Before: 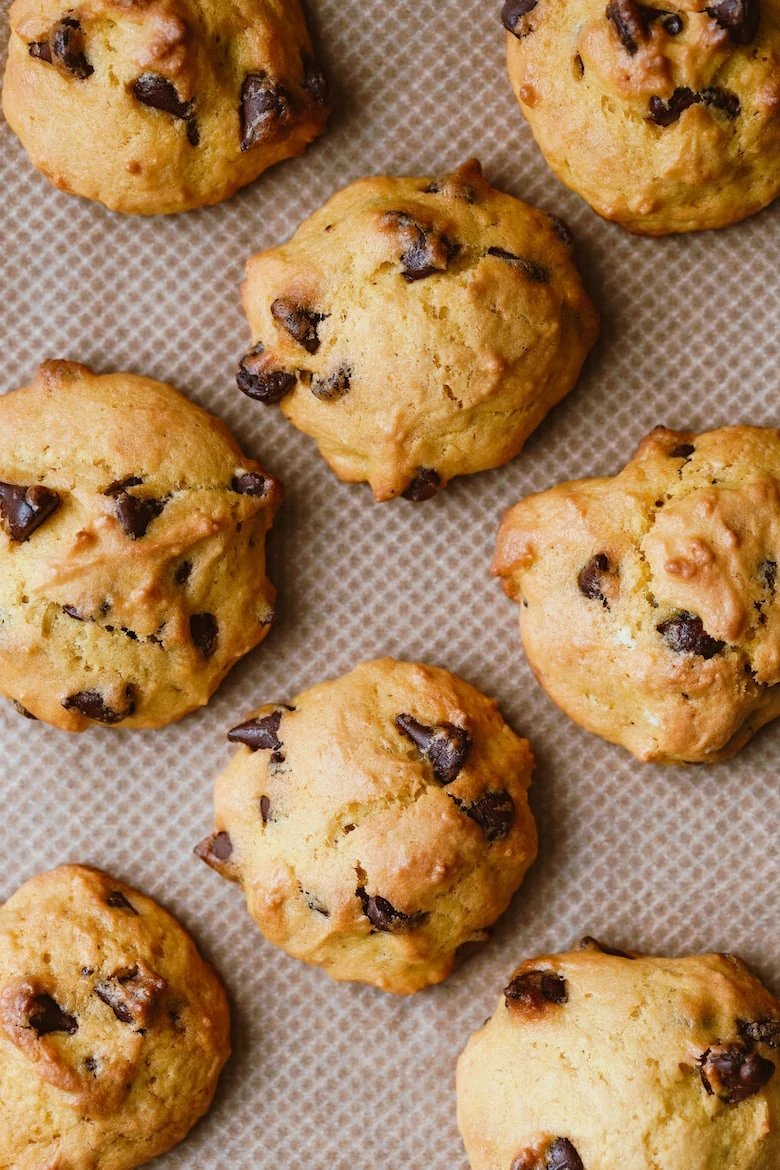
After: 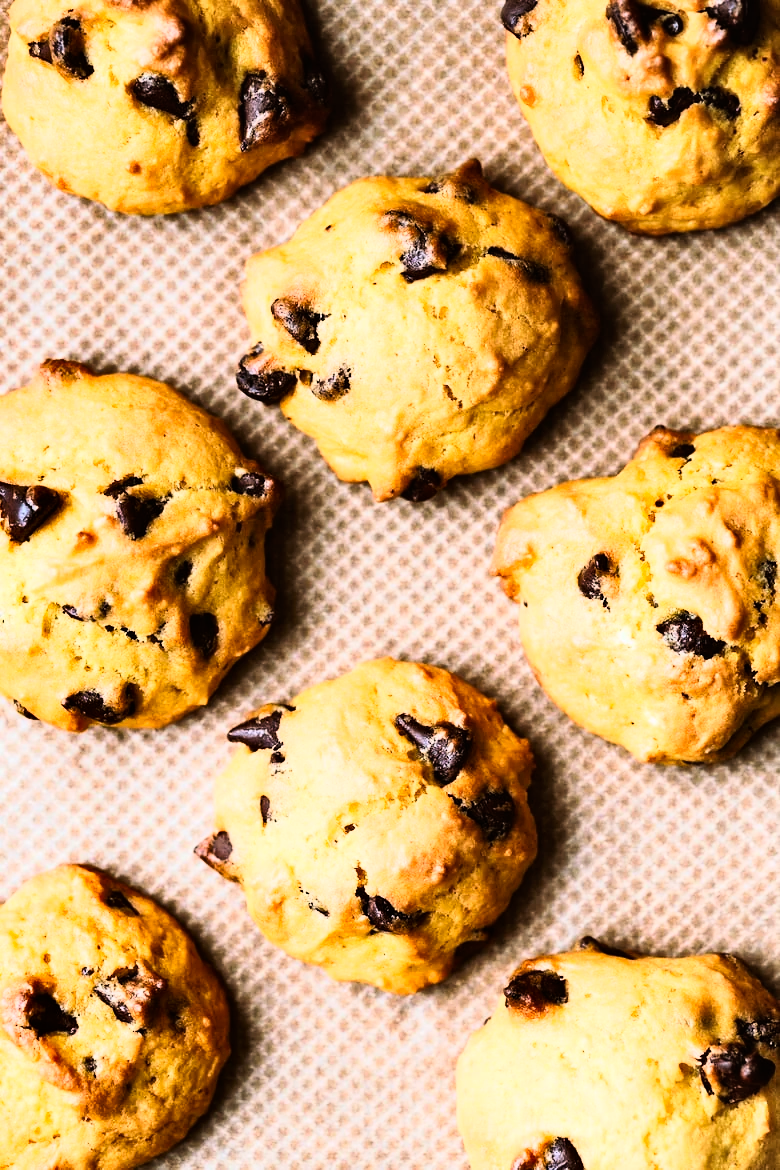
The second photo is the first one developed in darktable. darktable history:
shadows and highlights: soften with gaussian
rgb curve: curves: ch0 [(0, 0) (0.21, 0.15) (0.24, 0.21) (0.5, 0.75) (0.75, 0.96) (0.89, 0.99) (1, 1)]; ch1 [(0, 0.02) (0.21, 0.13) (0.25, 0.2) (0.5, 0.67) (0.75, 0.9) (0.89, 0.97) (1, 1)]; ch2 [(0, 0.02) (0.21, 0.13) (0.25, 0.2) (0.5, 0.67) (0.75, 0.9) (0.89, 0.97) (1, 1)], compensate middle gray true
